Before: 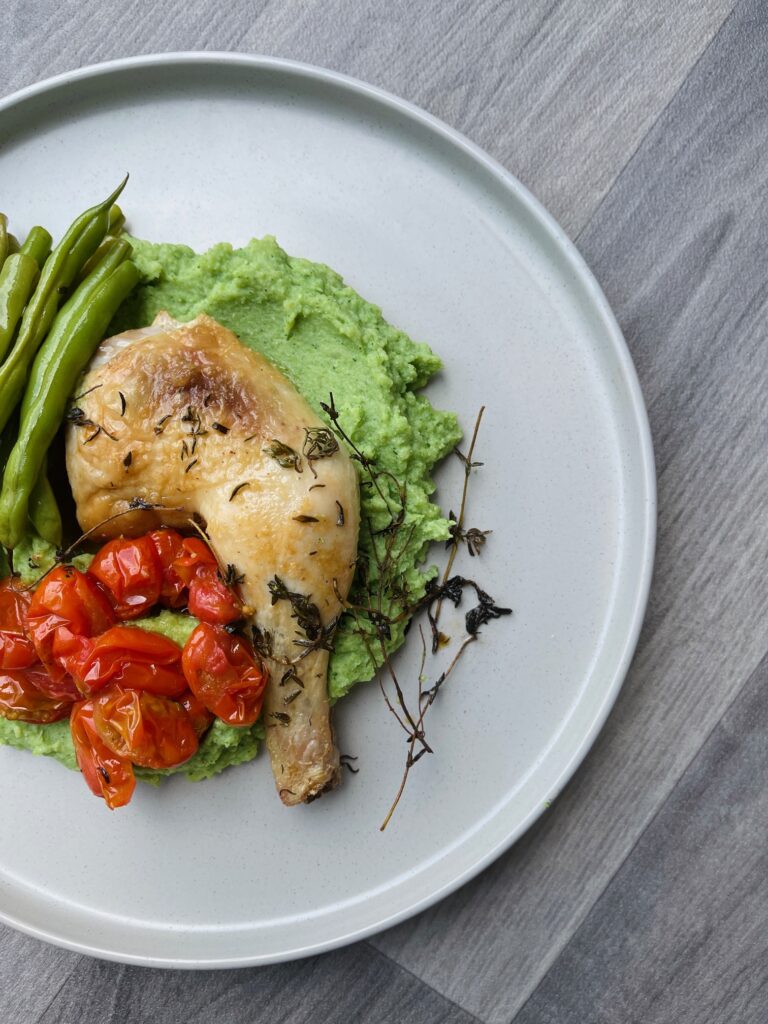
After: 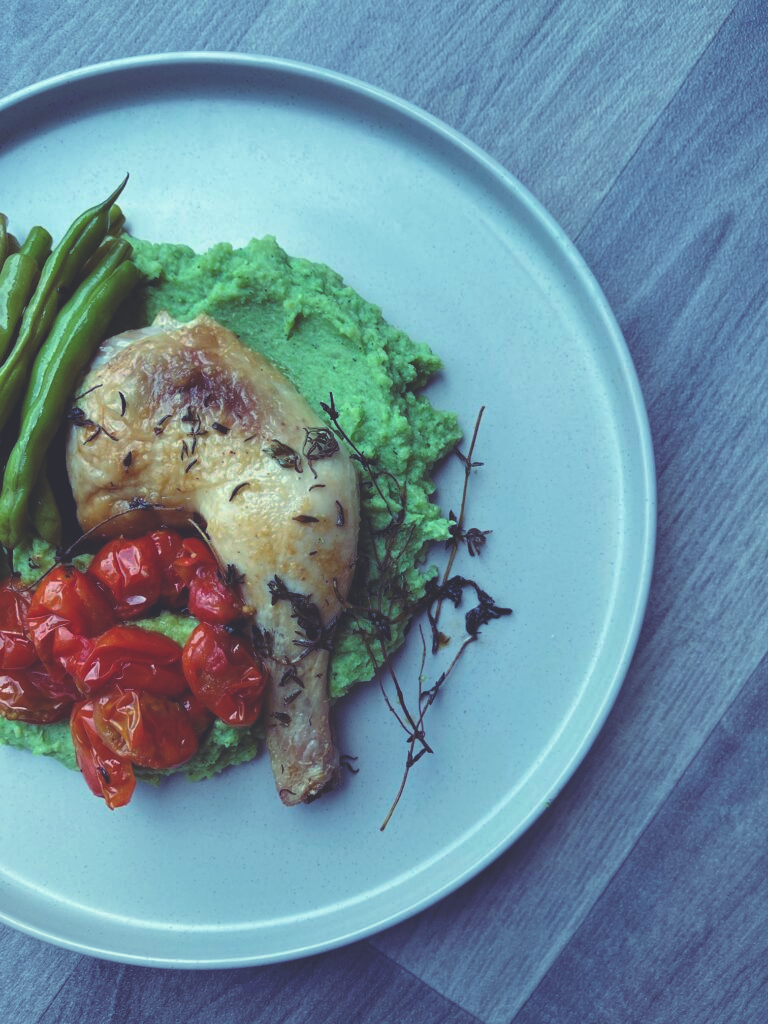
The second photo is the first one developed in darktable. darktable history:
rgb curve: curves: ch0 [(0, 0.186) (0.314, 0.284) (0.576, 0.466) (0.805, 0.691) (0.936, 0.886)]; ch1 [(0, 0.186) (0.314, 0.284) (0.581, 0.534) (0.771, 0.746) (0.936, 0.958)]; ch2 [(0, 0.216) (0.275, 0.39) (1, 1)], mode RGB, independent channels, compensate middle gray true, preserve colors none
levels: levels [0, 0.498, 0.996]
